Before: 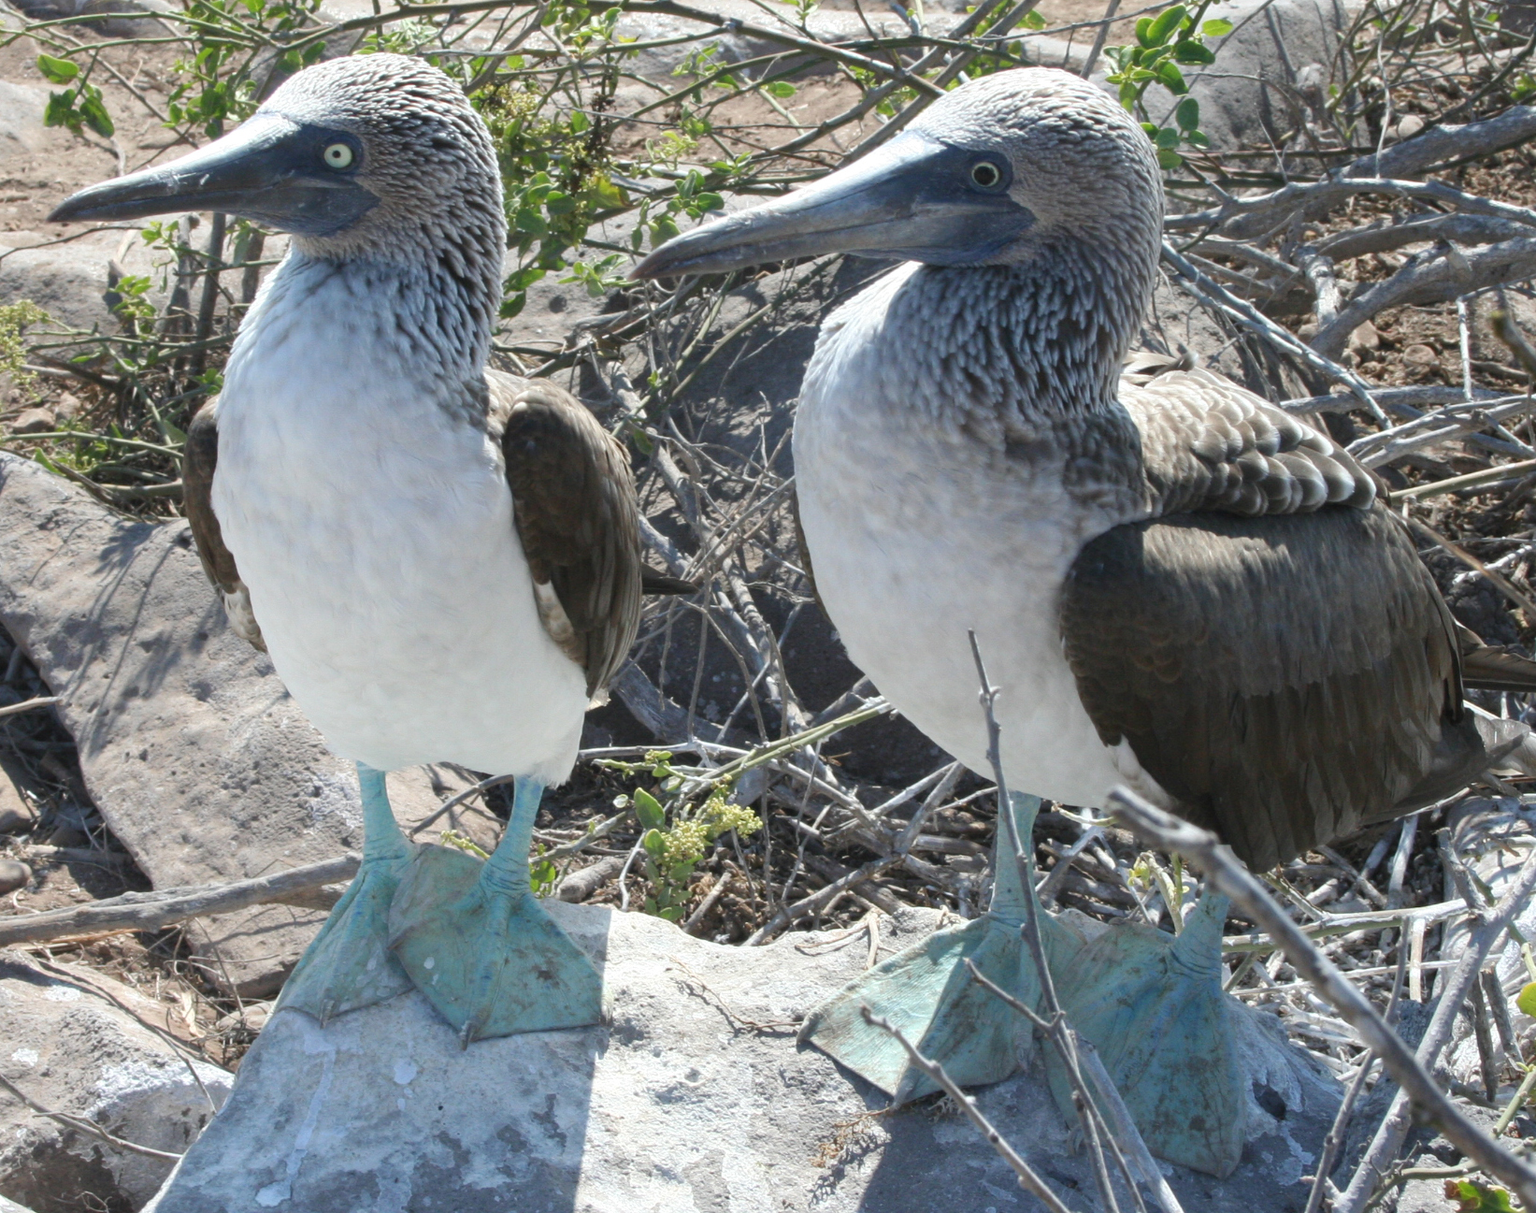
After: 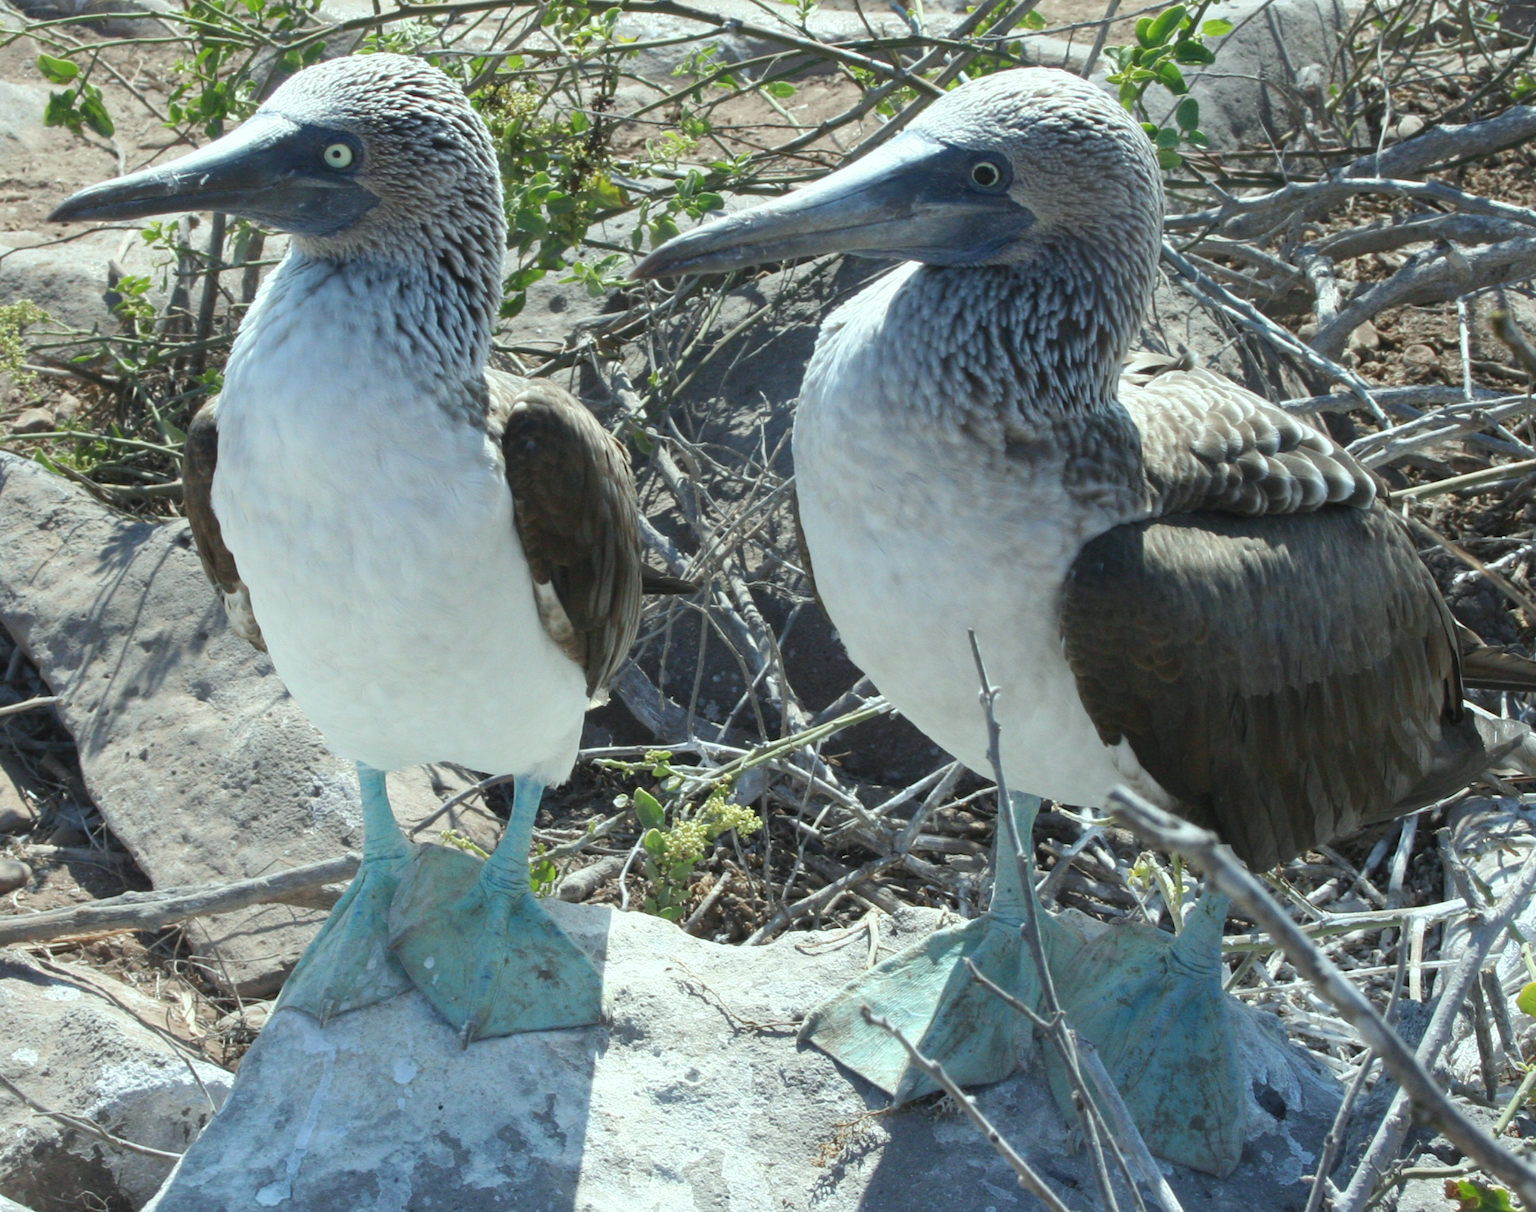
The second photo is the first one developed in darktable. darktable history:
color correction: highlights a* -6.64, highlights b* 0.561
